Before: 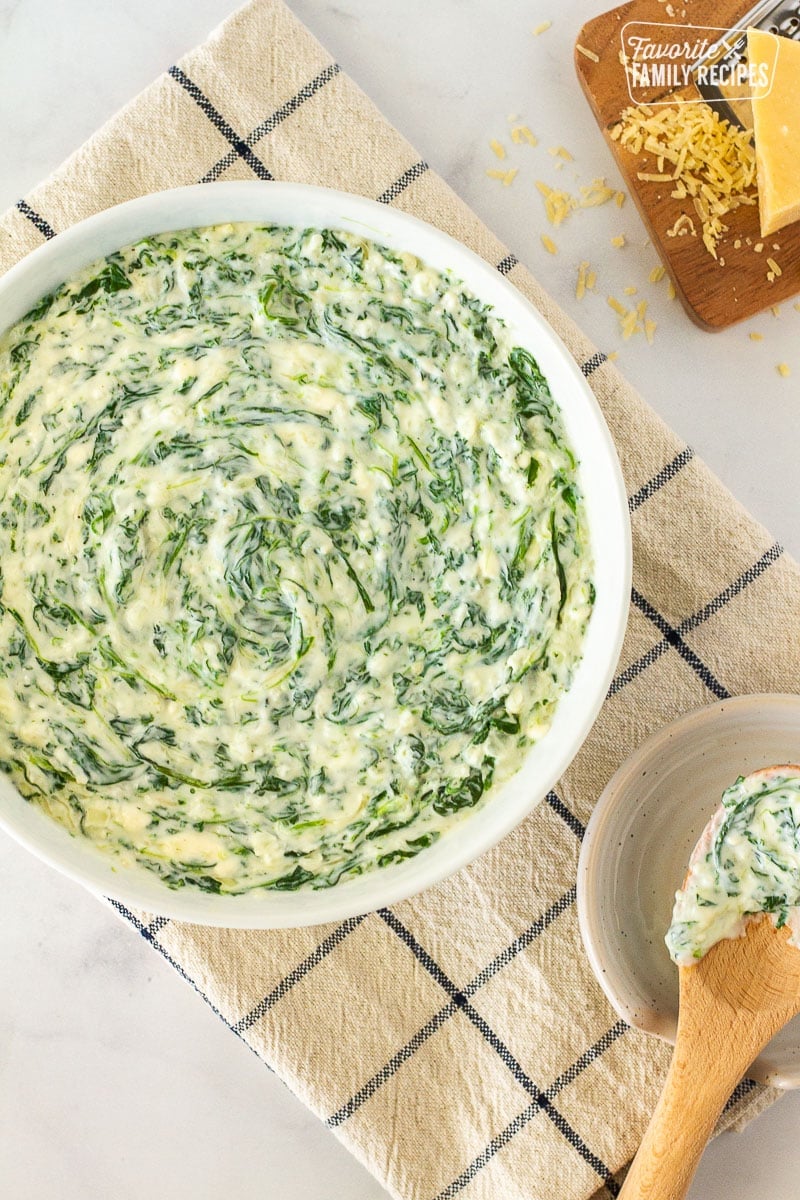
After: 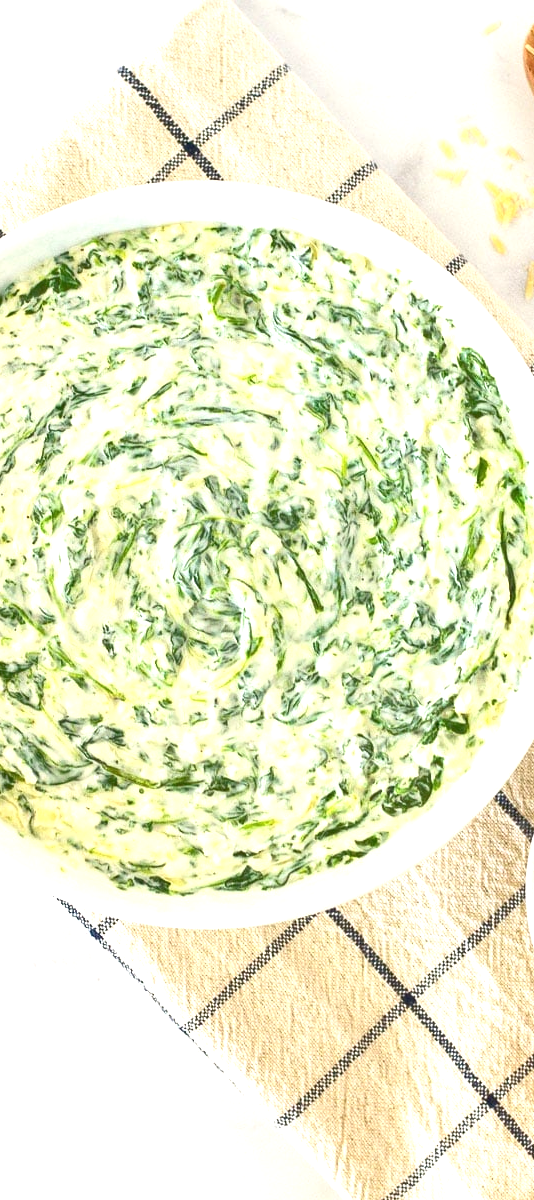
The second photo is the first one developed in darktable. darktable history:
exposure: black level correction 0, exposure 0.701 EV, compensate highlight preservation false
crop and rotate: left 6.396%, right 26.744%
tone equalizer: -7 EV 0.154 EV, -6 EV 0.628 EV, -5 EV 1.14 EV, -4 EV 1.32 EV, -3 EV 1.16 EV, -2 EV 0.6 EV, -1 EV 0.163 EV
